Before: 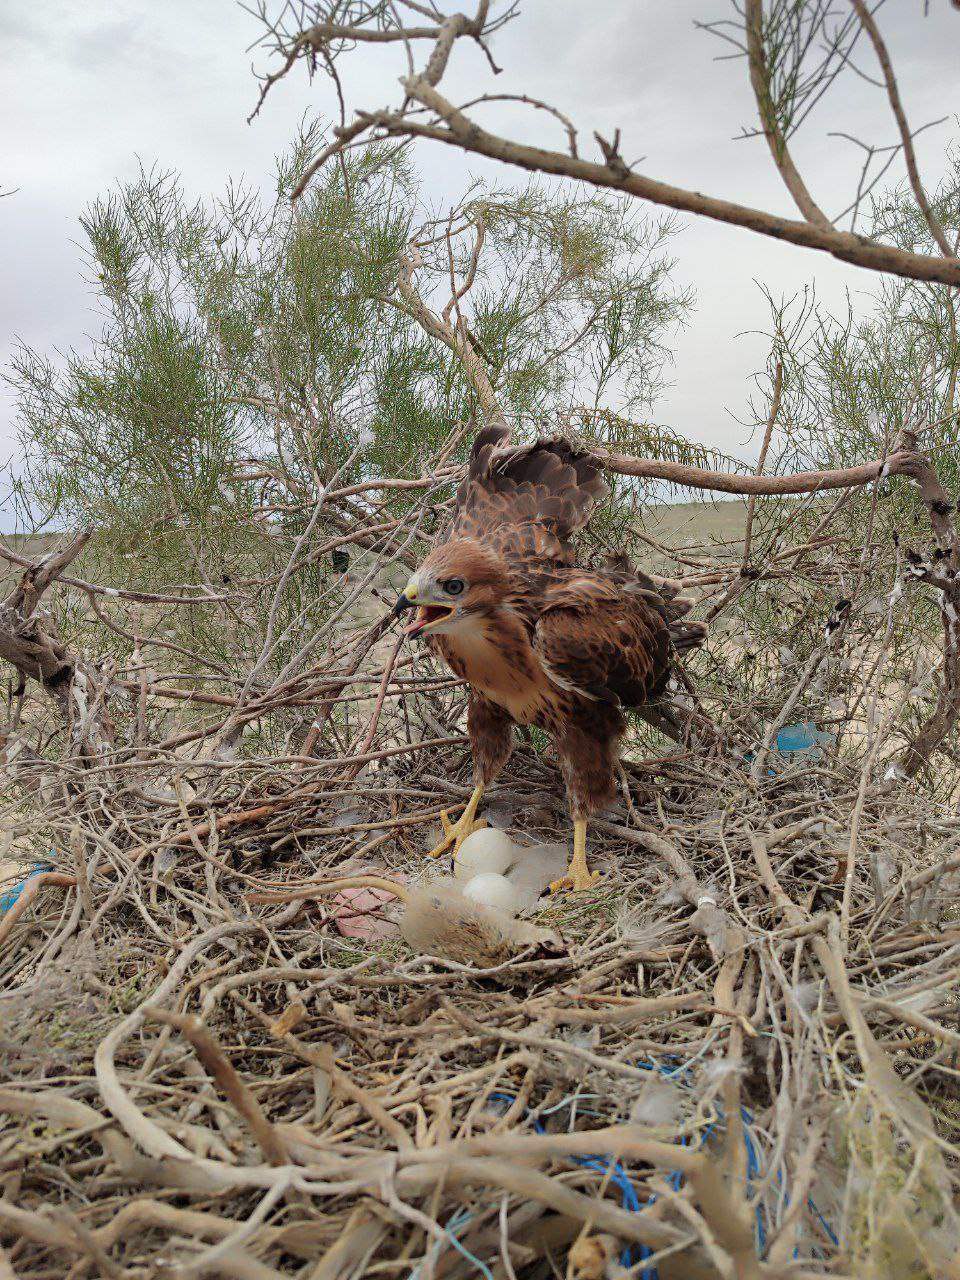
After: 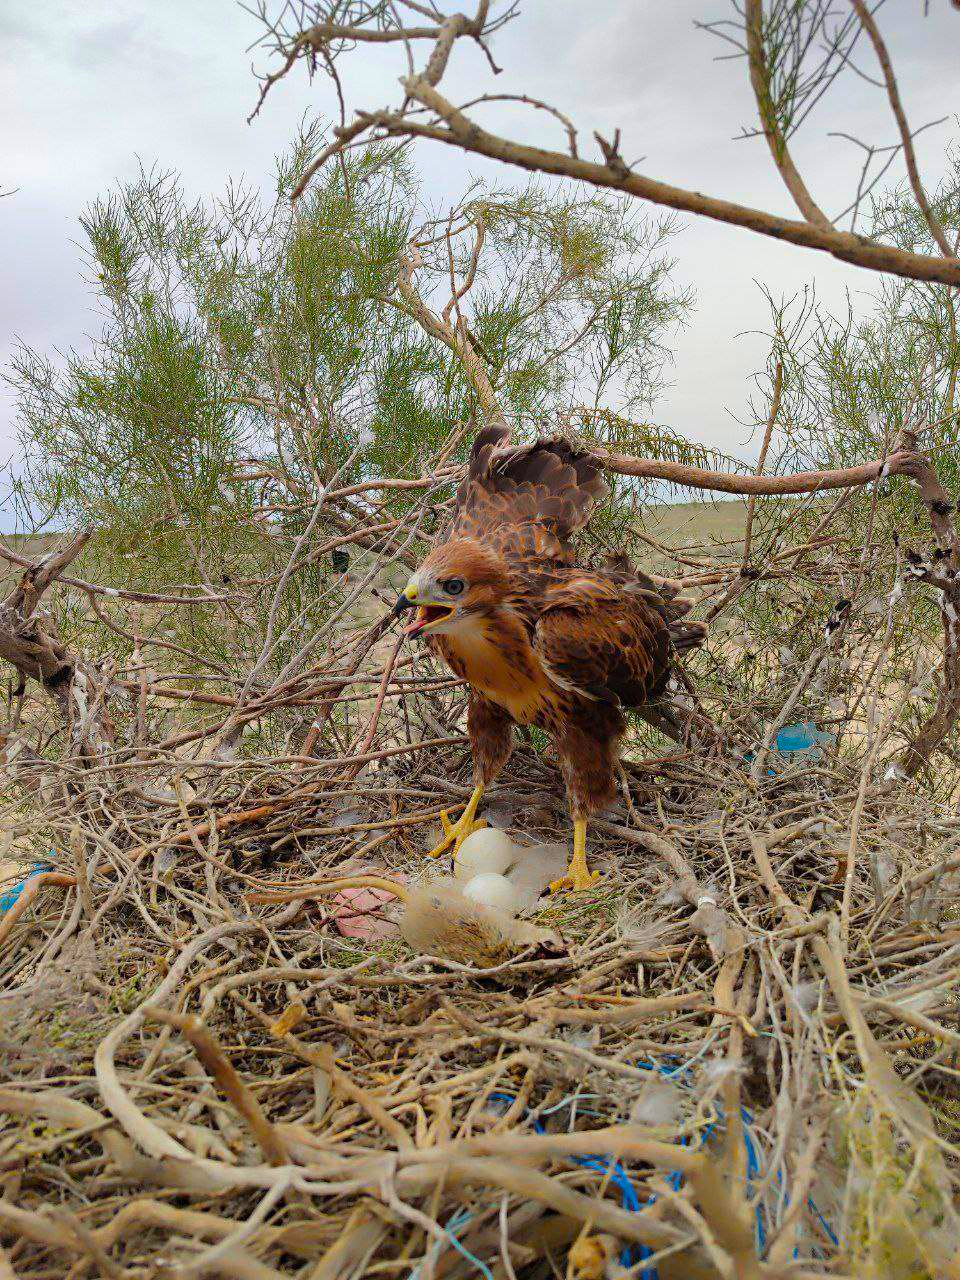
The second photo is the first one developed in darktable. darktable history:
color balance rgb: power › hue 60.08°, perceptual saturation grading › global saturation 37.16%, global vibrance 24.804%
